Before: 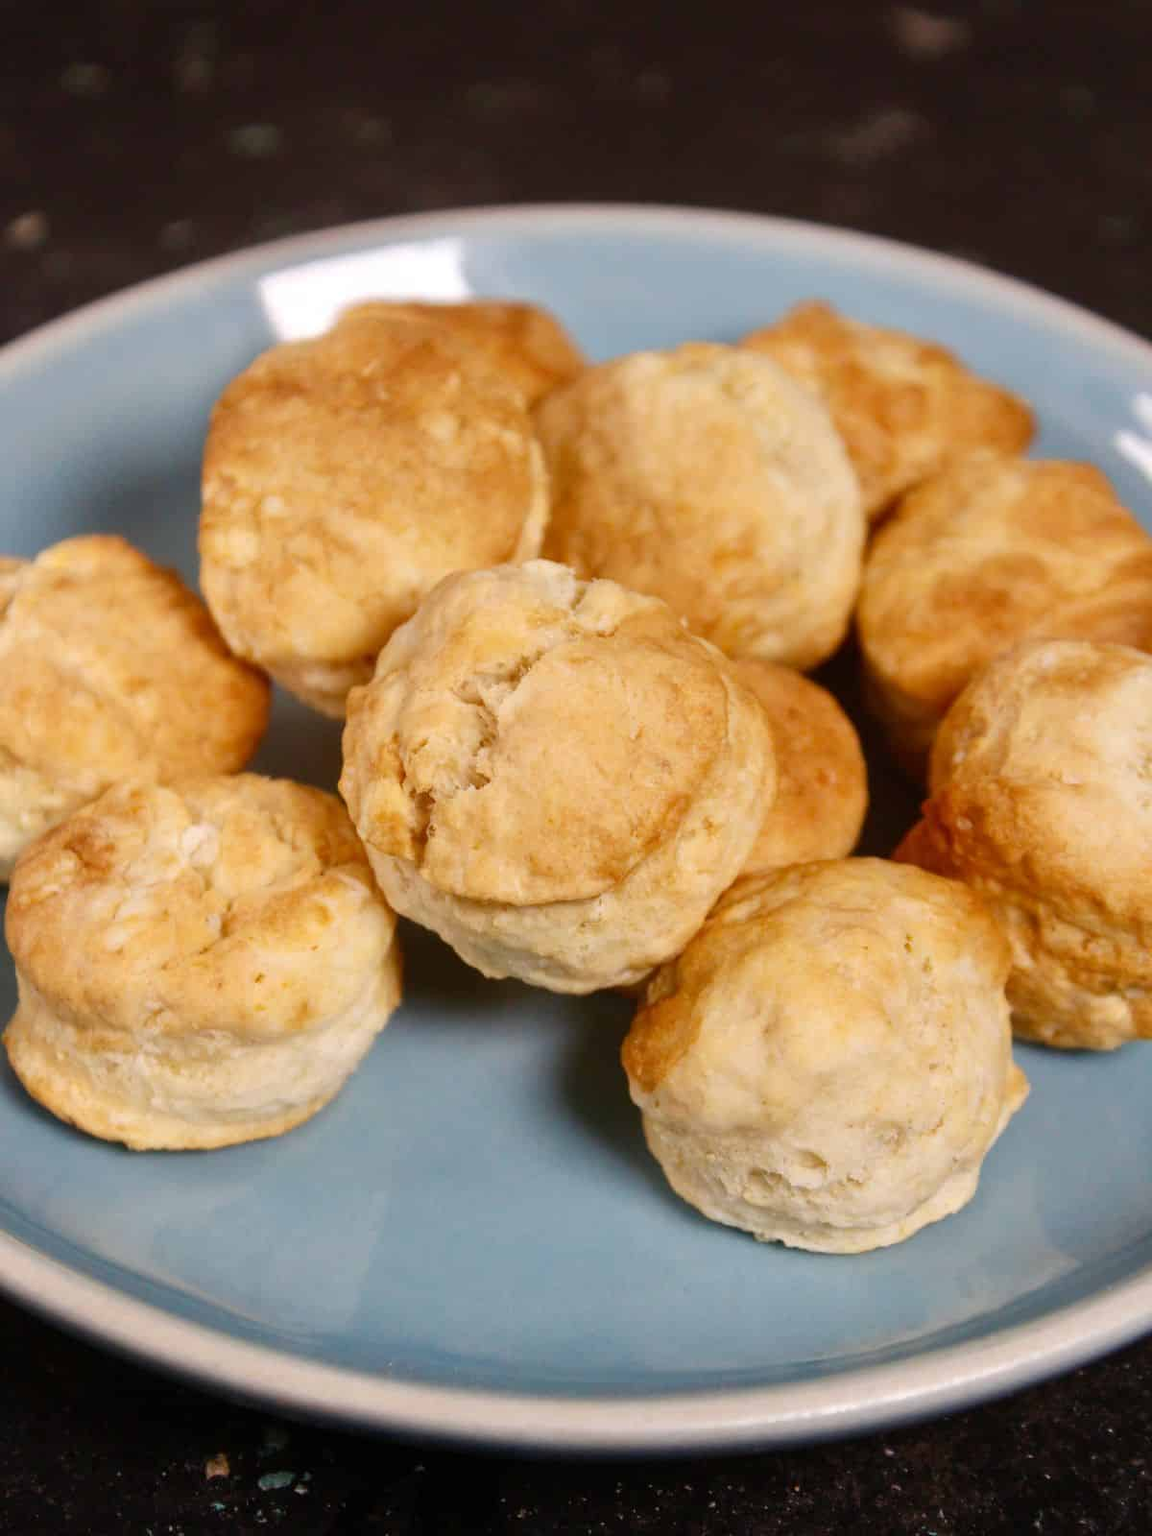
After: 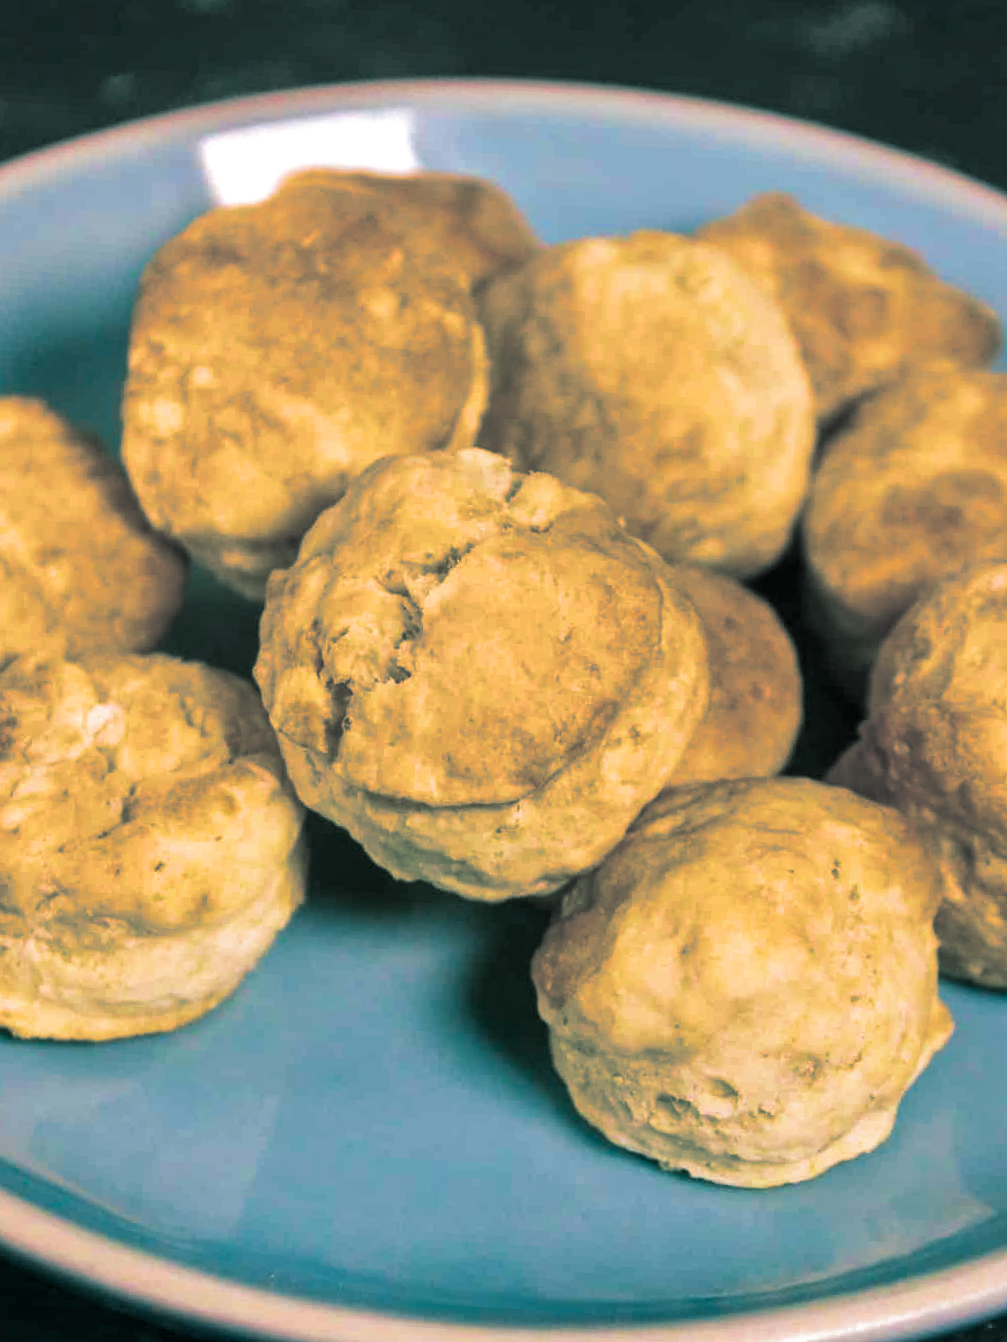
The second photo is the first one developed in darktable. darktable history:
crop and rotate: angle -3.27°, left 5.211%, top 5.211%, right 4.607%, bottom 4.607%
shadows and highlights: radius 171.16, shadows 27, white point adjustment 3.13, highlights -67.95, soften with gaussian
split-toning: shadows › hue 183.6°, shadows › saturation 0.52, highlights › hue 0°, highlights › saturation 0
velvia: strength 75%
local contrast: on, module defaults
